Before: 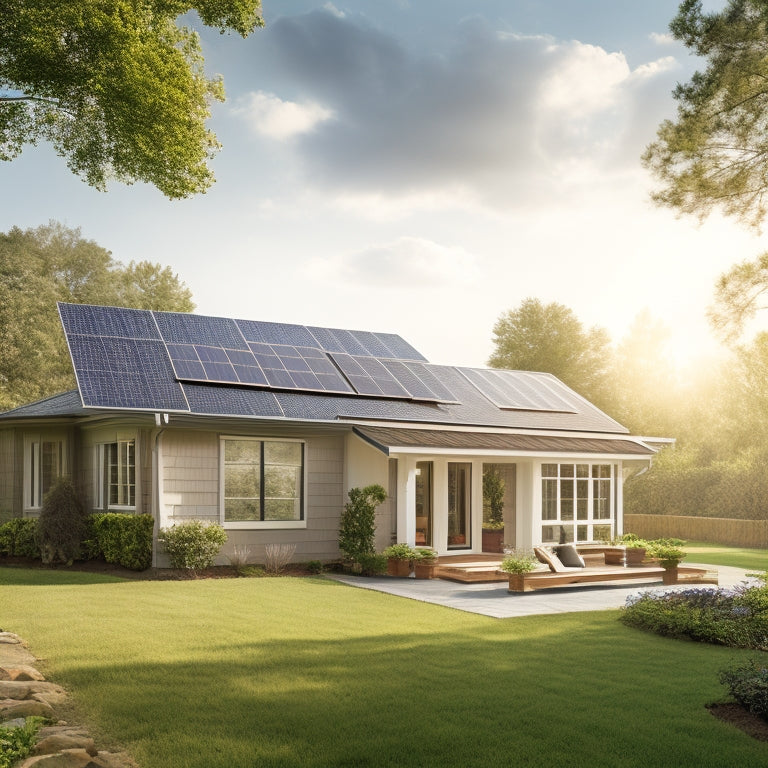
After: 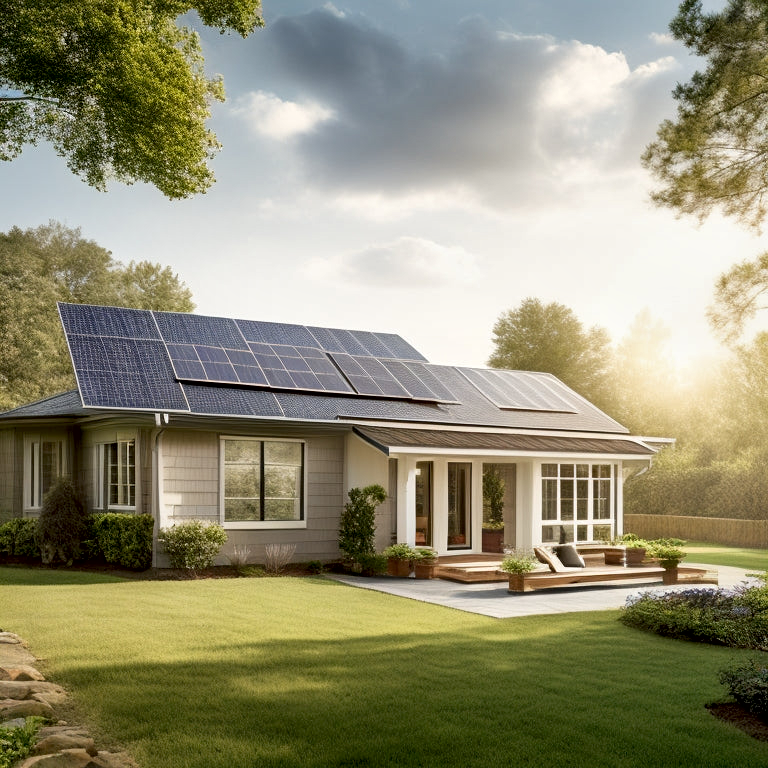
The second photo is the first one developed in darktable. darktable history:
exposure: black level correction 0.009, exposure -0.159 EV, compensate highlight preservation false
local contrast: mode bilateral grid, contrast 25, coarseness 47, detail 151%, midtone range 0.2
